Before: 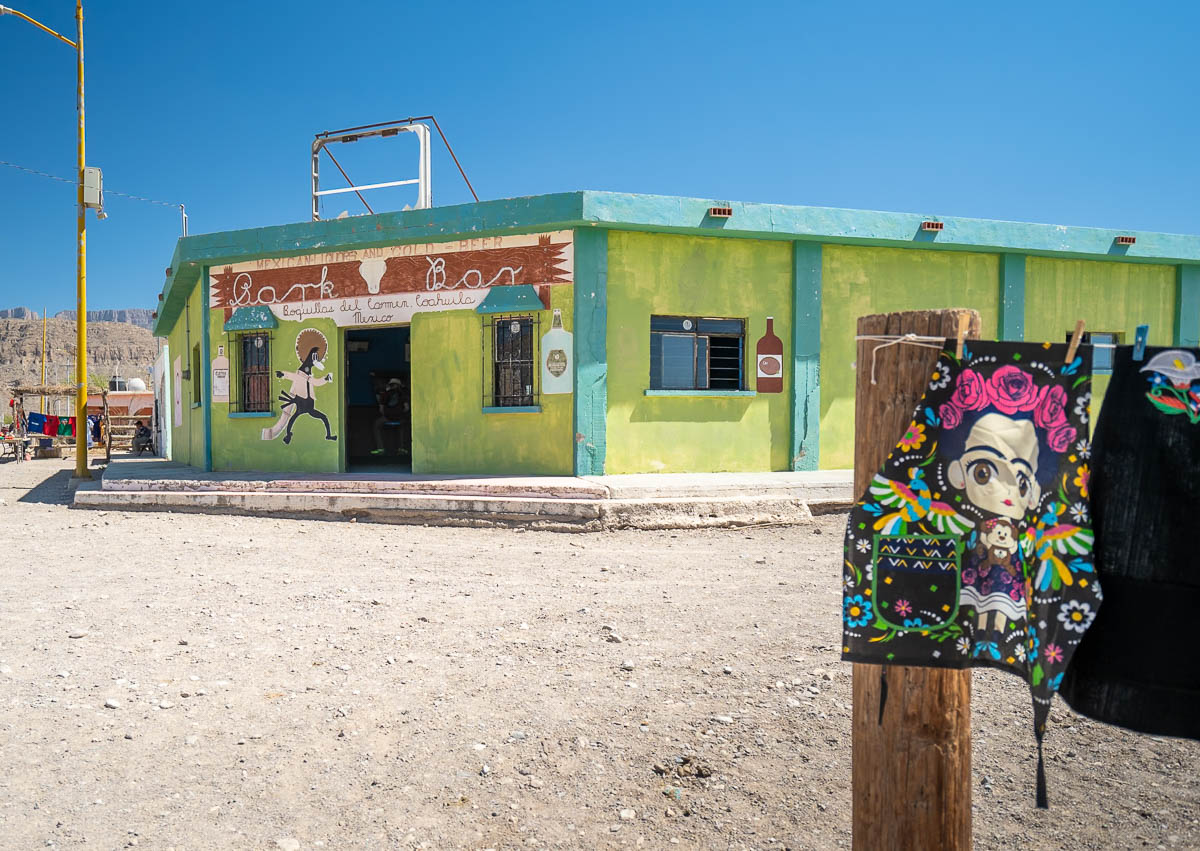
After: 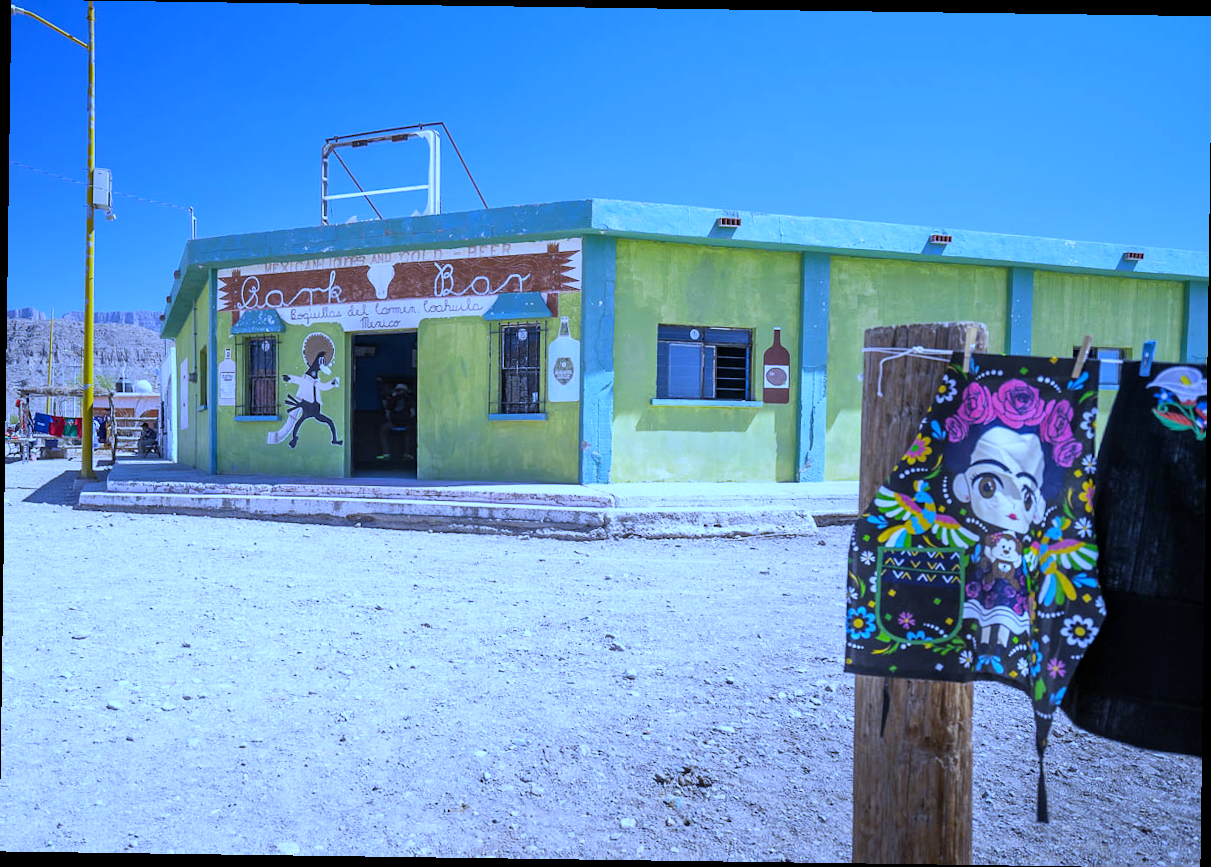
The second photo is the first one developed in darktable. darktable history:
white balance: red 0.766, blue 1.537
rotate and perspective: rotation 0.8°, automatic cropping off
